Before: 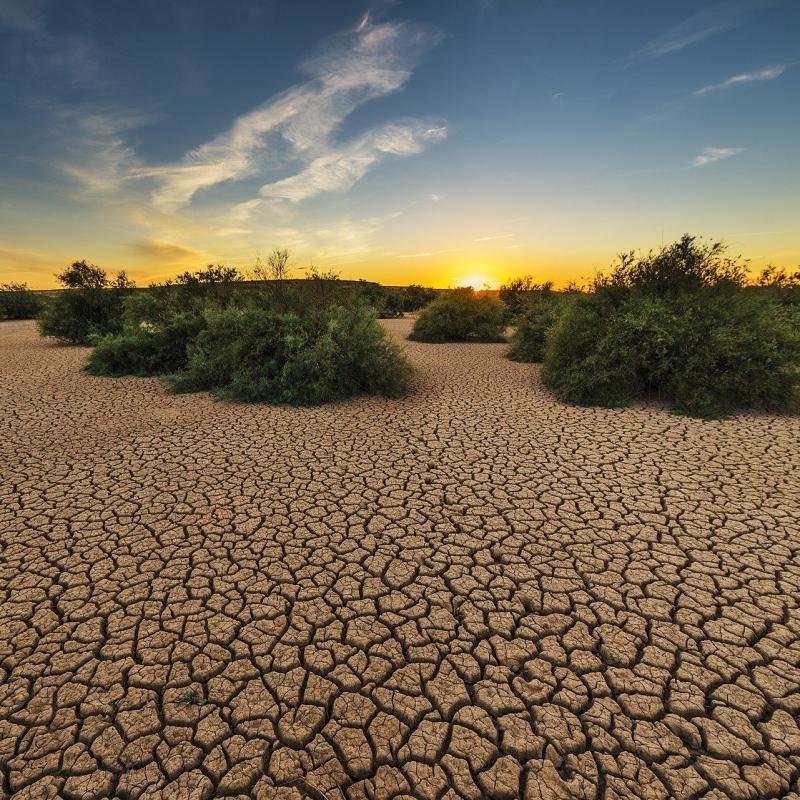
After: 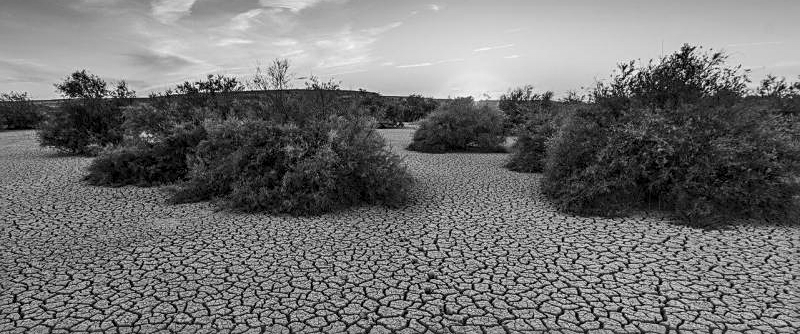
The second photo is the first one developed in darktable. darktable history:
monochrome: on, module defaults
crop and rotate: top 23.84%, bottom 34.294%
local contrast: on, module defaults
sharpen: radius 2.529, amount 0.323
